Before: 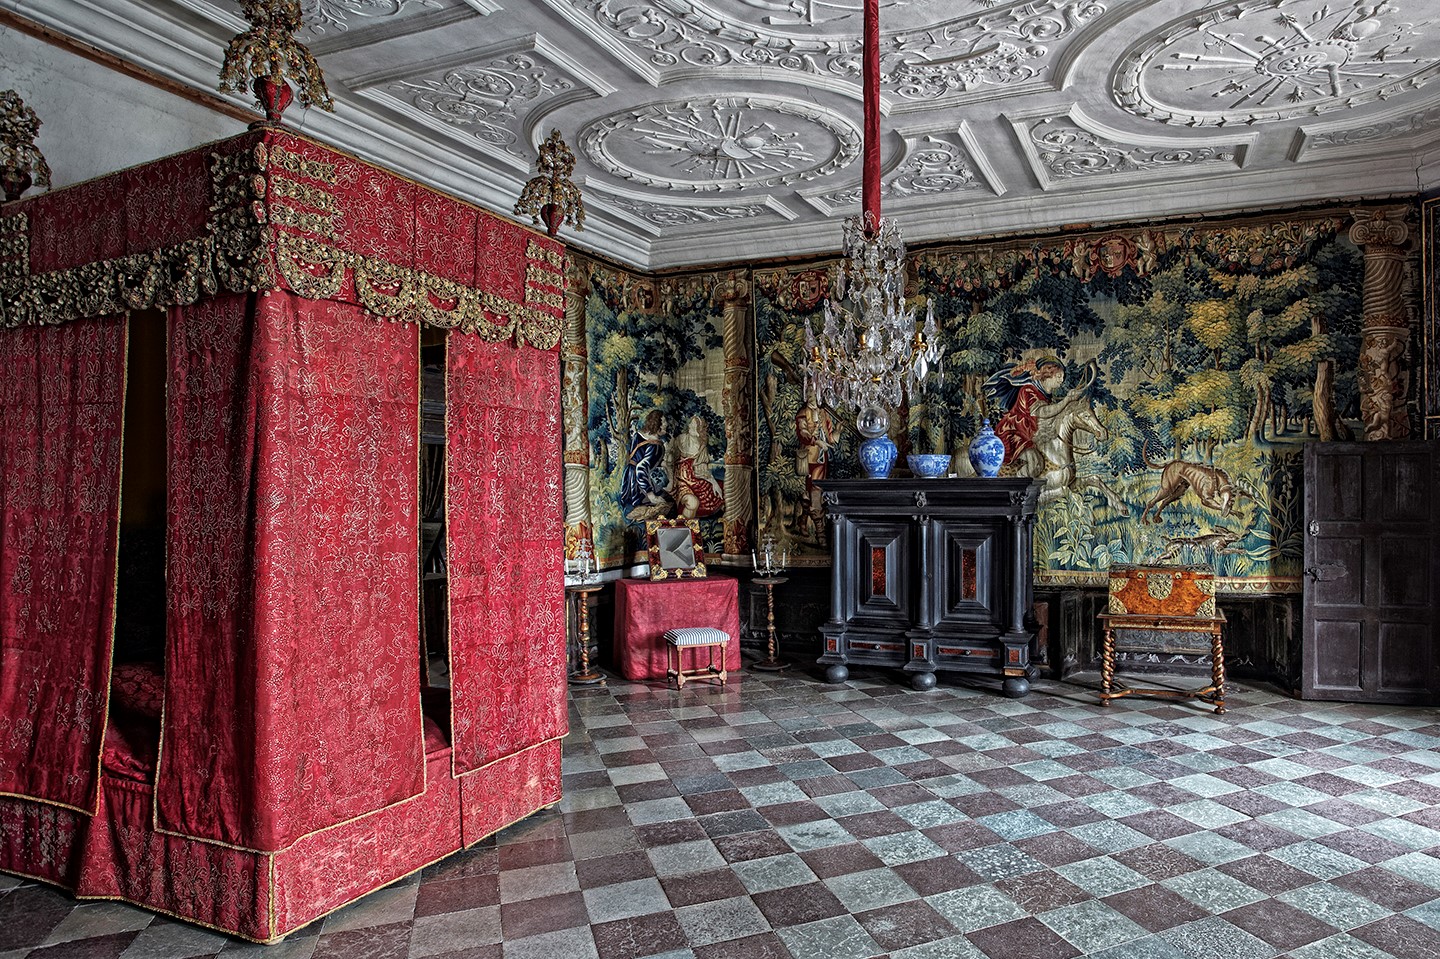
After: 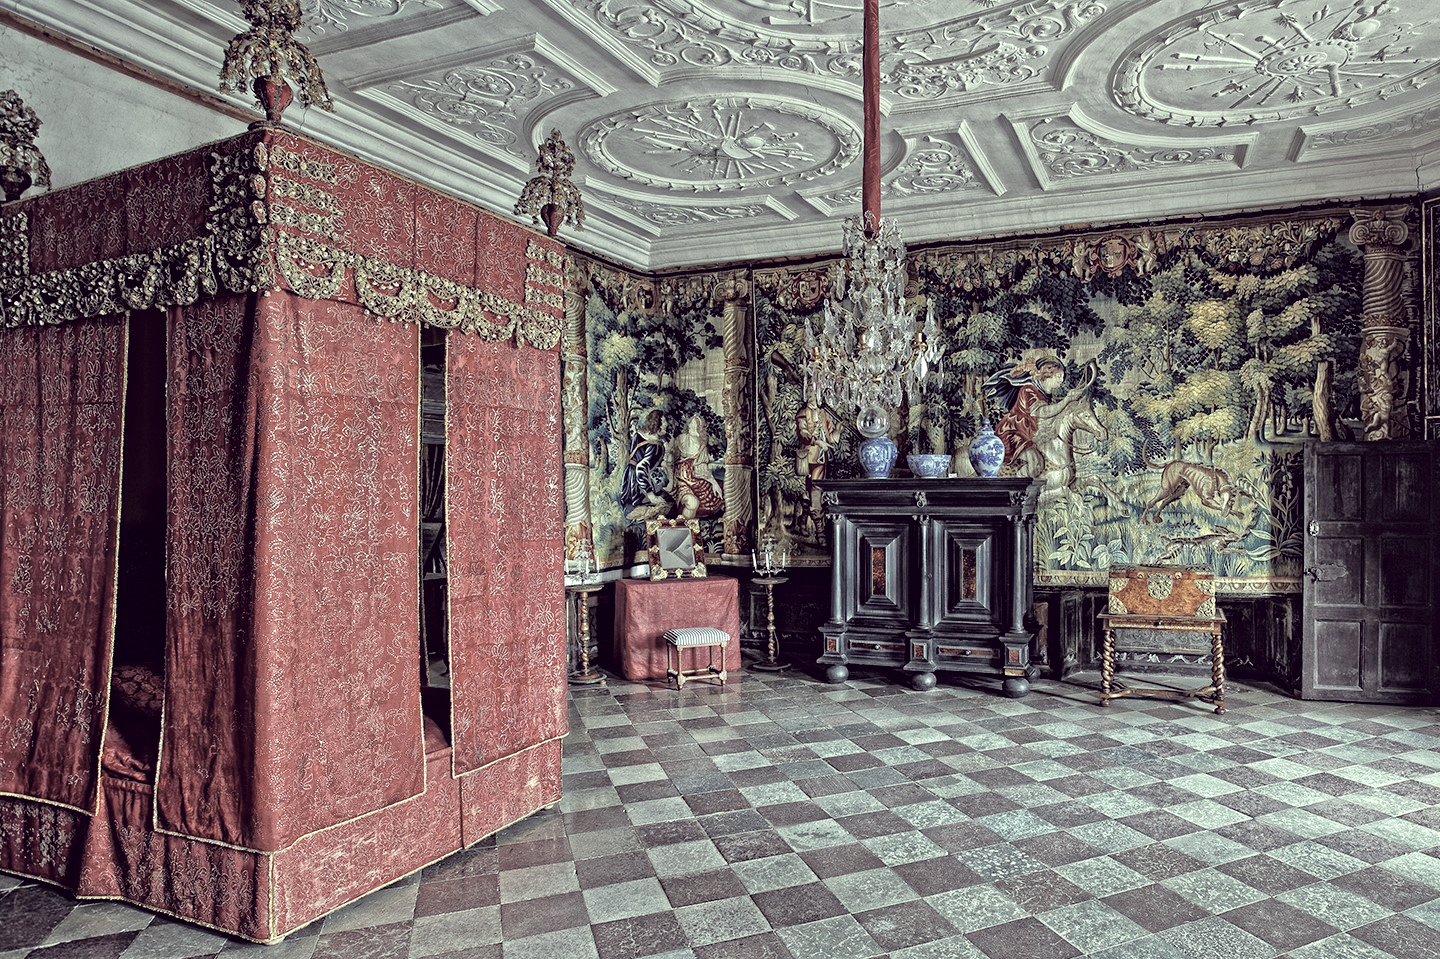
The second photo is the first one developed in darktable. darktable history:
tone equalizer: -7 EV 0.15 EV, -6 EV 0.6 EV, -5 EV 1.15 EV, -4 EV 1.33 EV, -3 EV 1.15 EV, -2 EV 0.6 EV, -1 EV 0.15 EV, mask exposure compensation -0.5 EV
color correction: highlights a* -20.17, highlights b* 20.27, shadows a* 20.03, shadows b* -20.46, saturation 0.43
